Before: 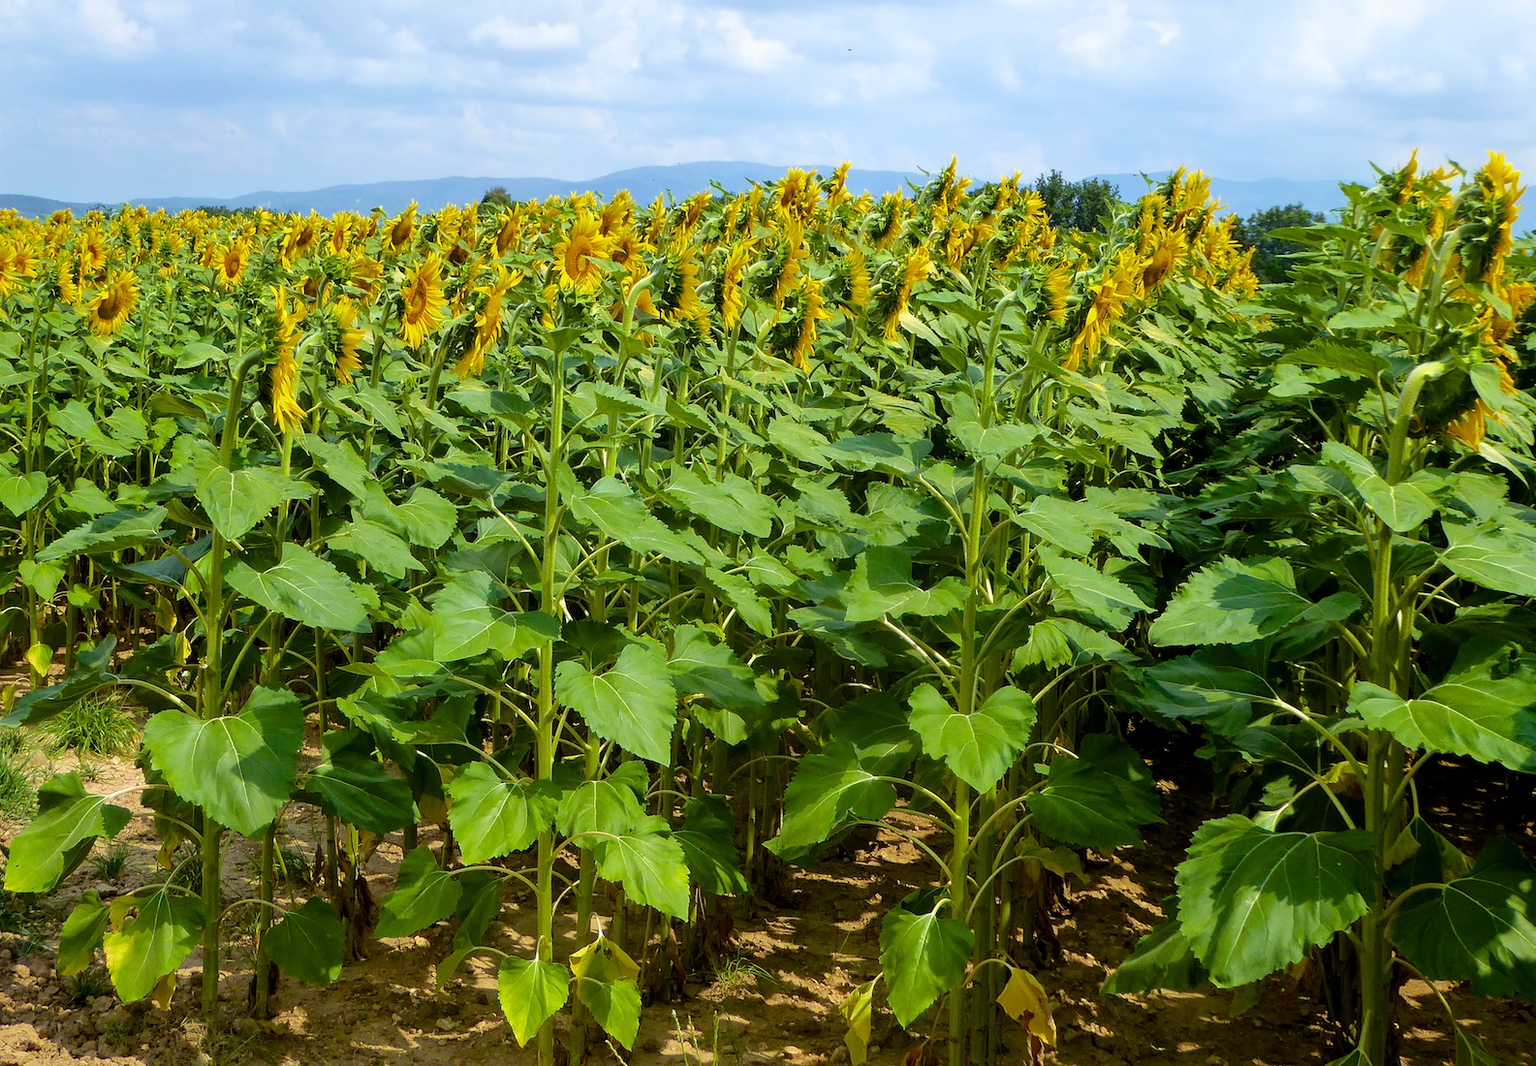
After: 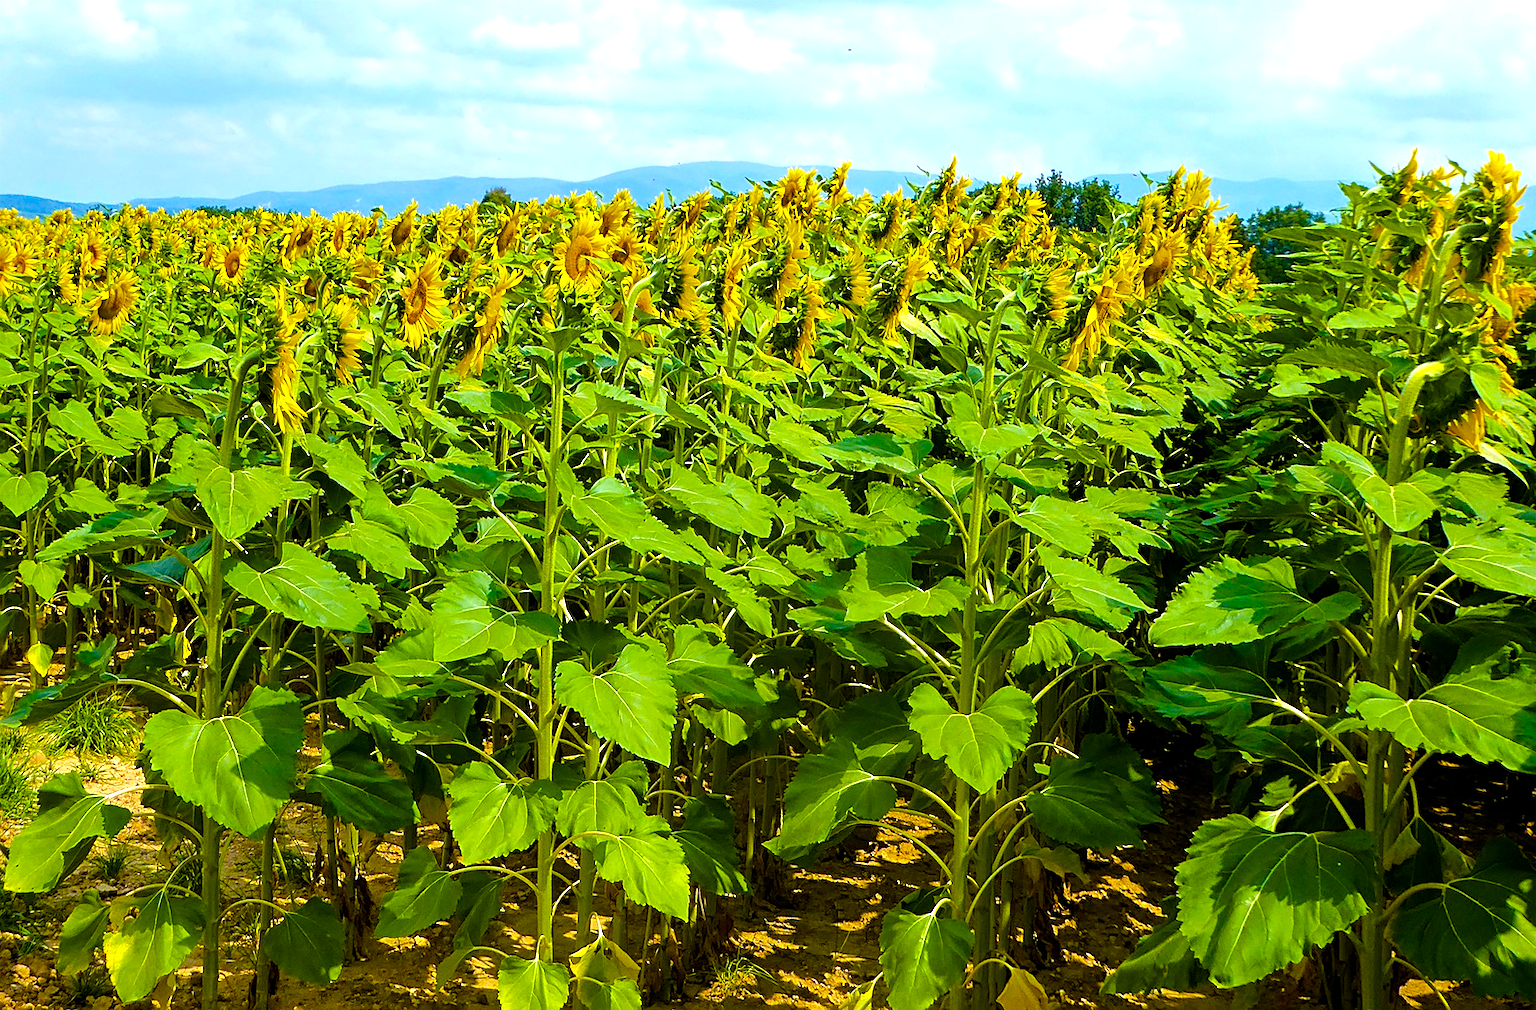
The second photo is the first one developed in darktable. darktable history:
crop and rotate: top 0%, bottom 5.097%
color balance rgb: linear chroma grading › shadows 10%, linear chroma grading › highlights 10%, linear chroma grading › global chroma 15%, linear chroma grading › mid-tones 15%, perceptual saturation grading › global saturation 40%, perceptual saturation grading › highlights -25%, perceptual saturation grading › mid-tones 35%, perceptual saturation grading › shadows 35%, perceptual brilliance grading › global brilliance 11.29%, global vibrance 11.29%
contrast brightness saturation: saturation -0.1
exposure: exposure 0.081 EV, compensate highlight preservation false
sharpen: on, module defaults
